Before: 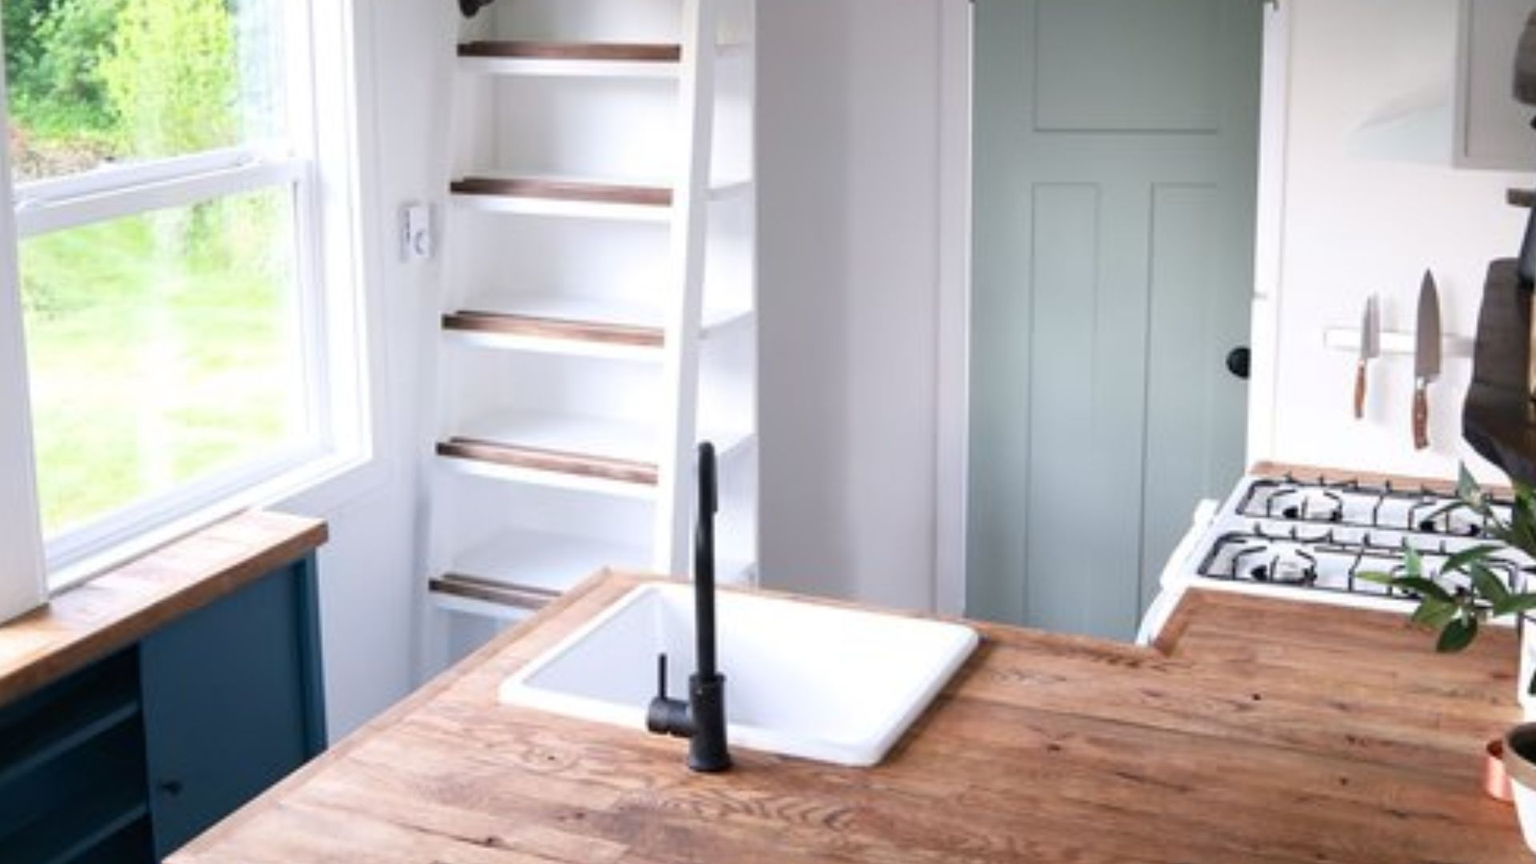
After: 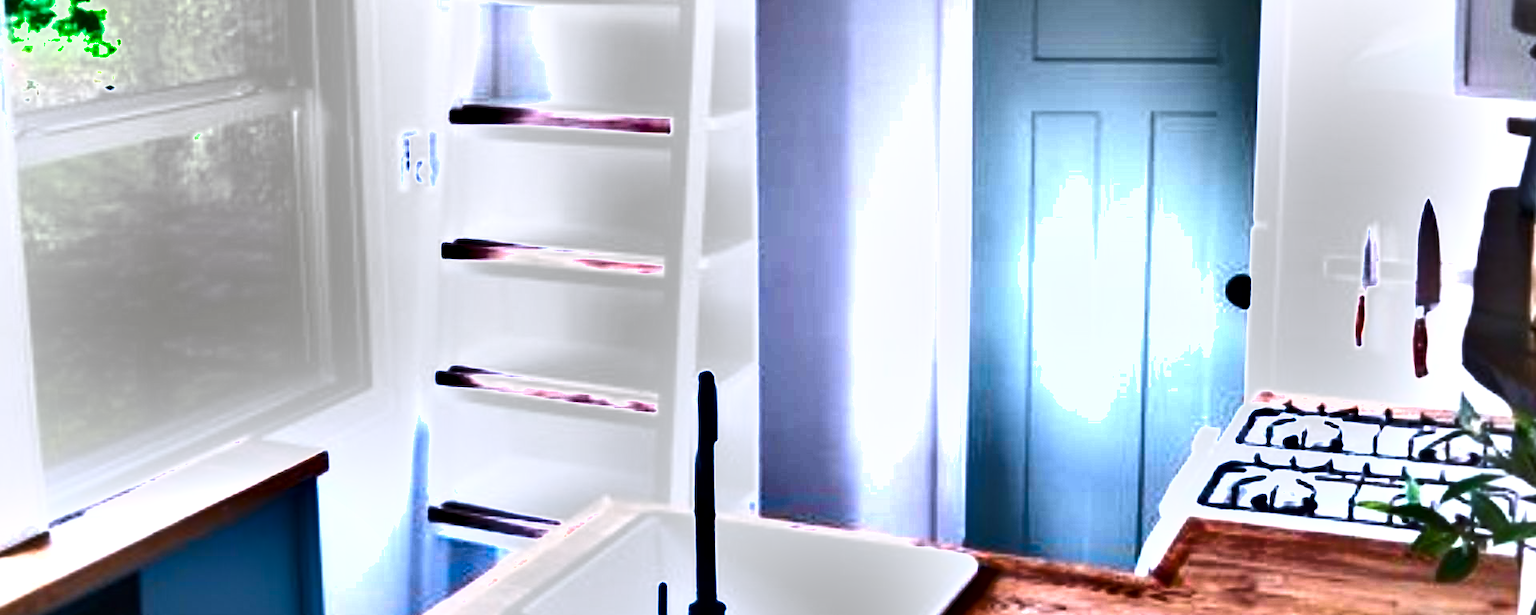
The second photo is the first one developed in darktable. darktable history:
exposure: exposure 0.605 EV, compensate exposure bias true, compensate highlight preservation false
color calibration: output colorfulness [0, 0.315, 0, 0], illuminant as shot in camera, x 0.365, y 0.379, temperature 4426.72 K
crop and rotate: top 8.304%, bottom 20.466%
tone equalizer: -8 EV -0.766 EV, -7 EV -0.725 EV, -6 EV -0.596 EV, -5 EV -0.361 EV, -3 EV 0.369 EV, -2 EV 0.6 EV, -1 EV 0.683 EV, +0 EV 0.779 EV
shadows and highlights: shadows 81.18, white point adjustment -9.13, highlights -61.21, soften with gaussian
